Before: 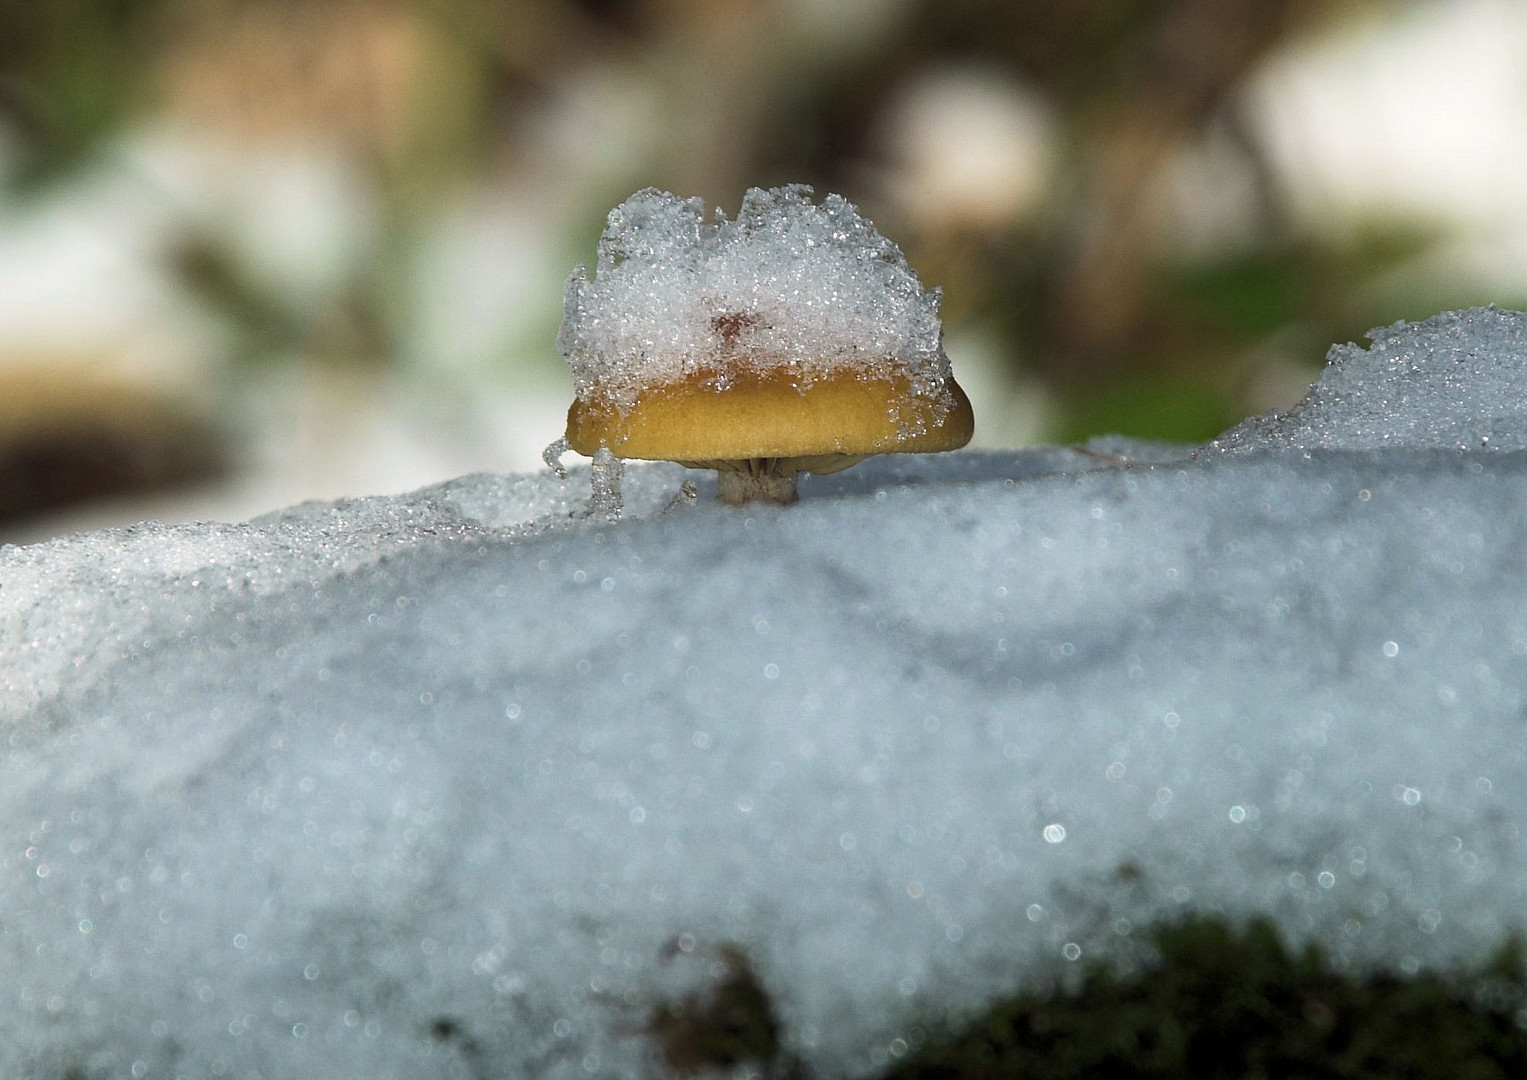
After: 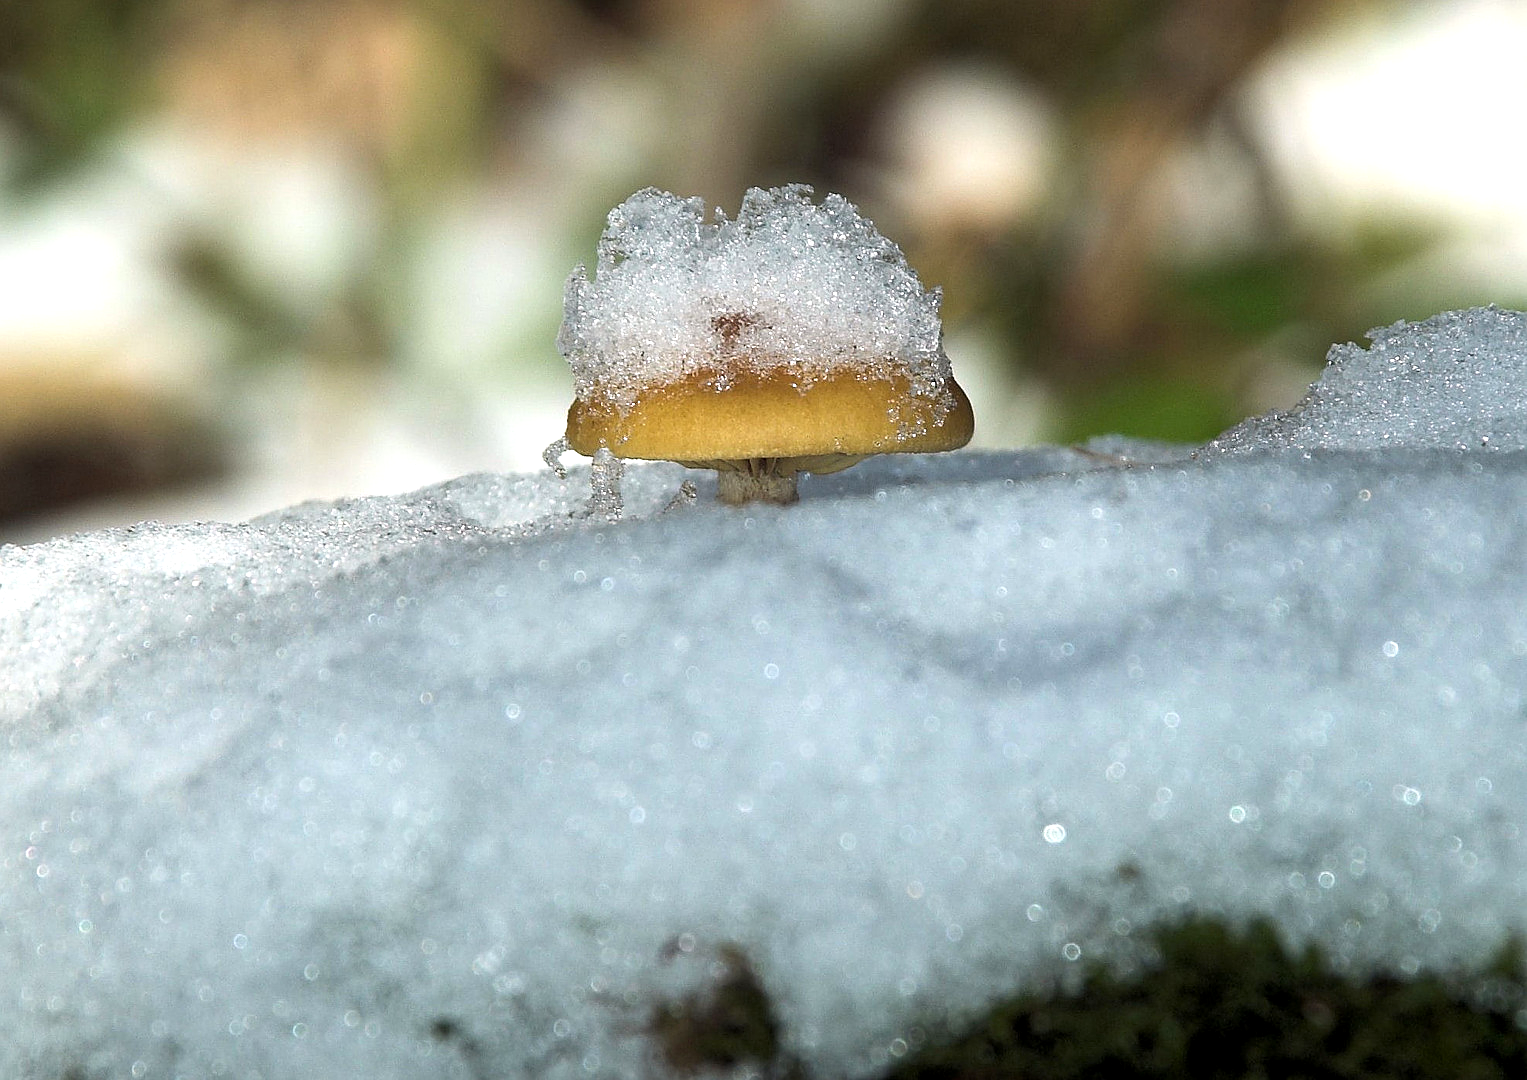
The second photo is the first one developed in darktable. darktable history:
sharpen: radius 0.969, amount 0.604
exposure: black level correction 0.001, exposure 0.5 EV, compensate exposure bias true, compensate highlight preservation false
